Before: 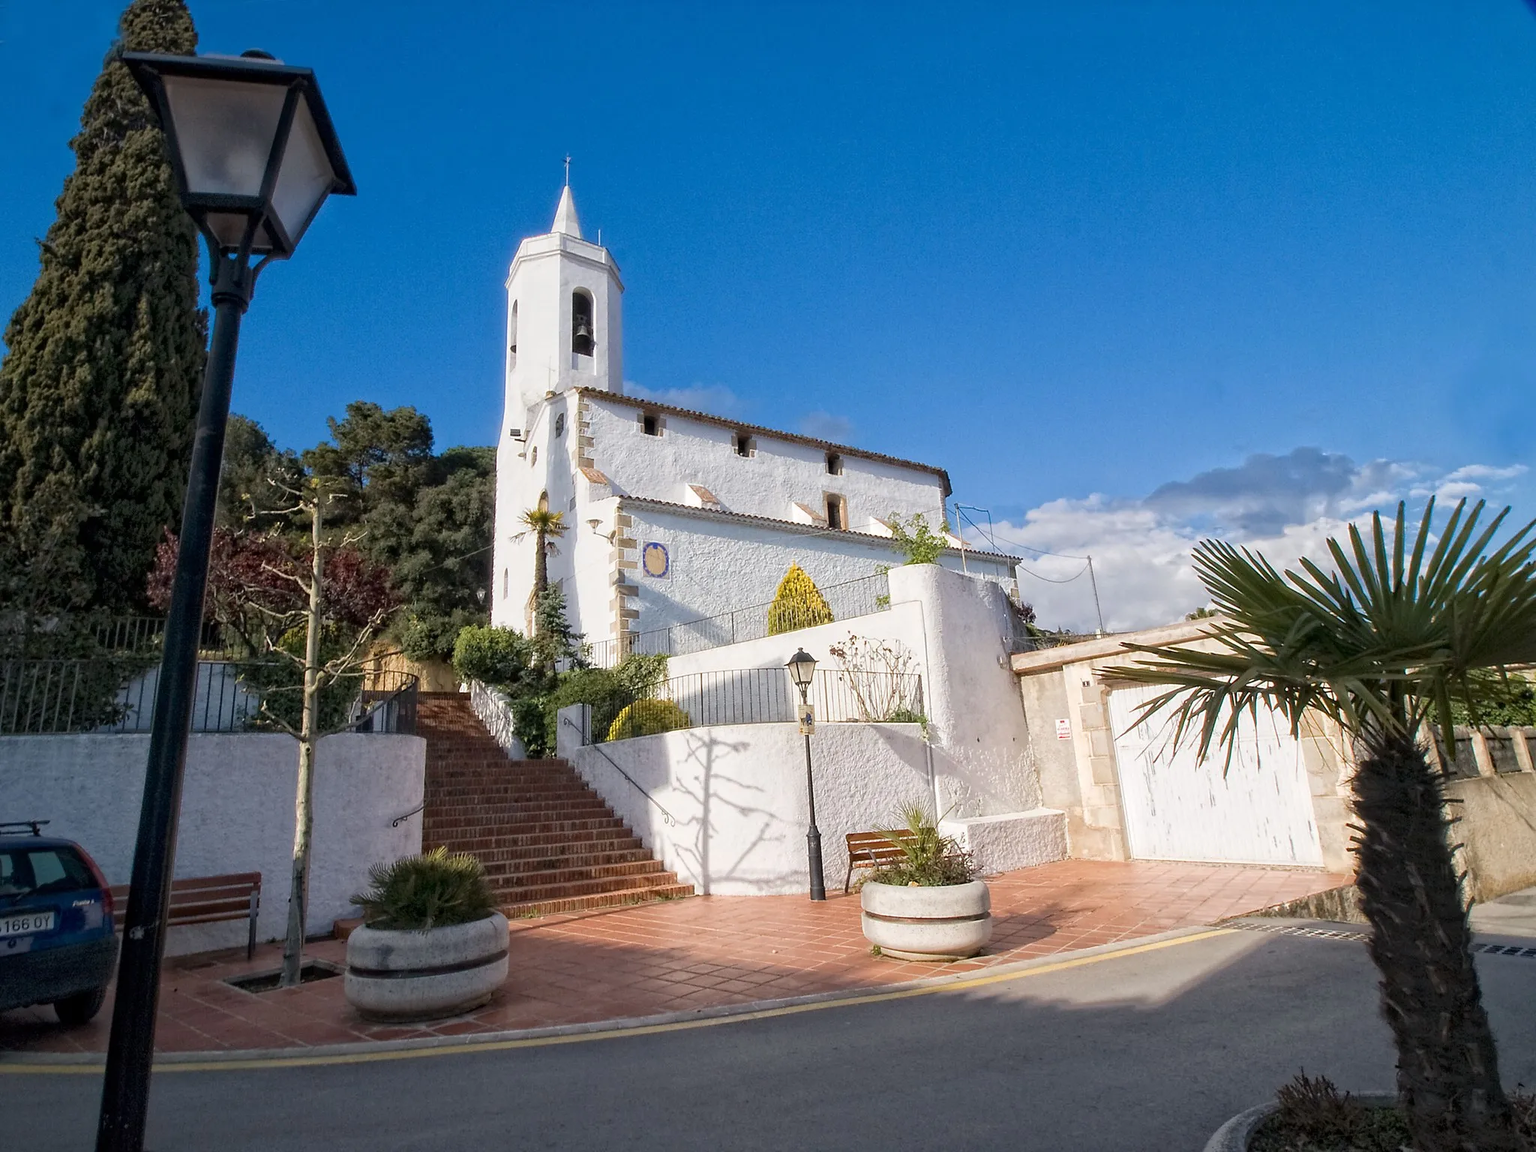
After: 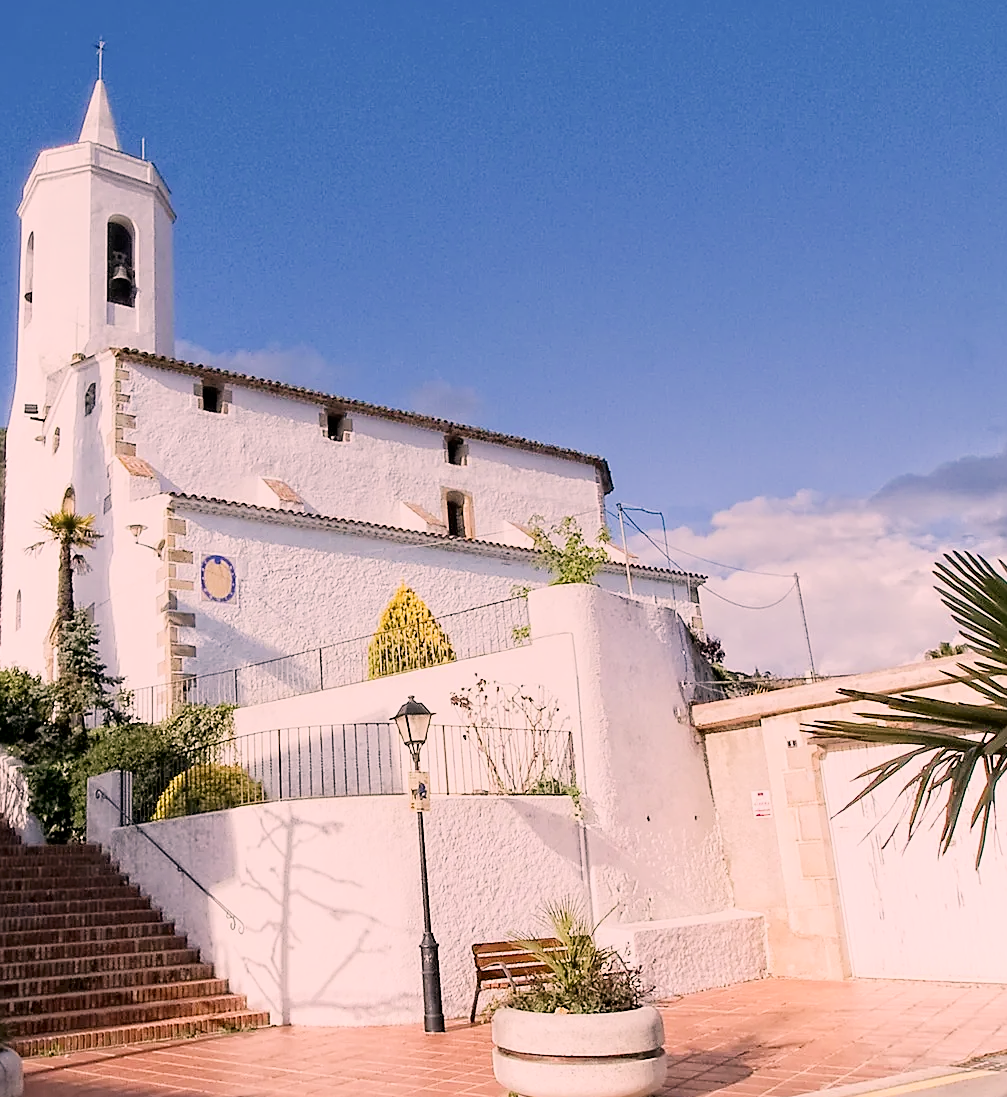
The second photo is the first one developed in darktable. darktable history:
exposure: exposure 0.377 EV, compensate highlight preservation false
filmic rgb: black relative exposure -7.65 EV, white relative exposure 4.56 EV, hardness 3.61
sharpen: on, module defaults
crop: left 32.062%, top 10.963%, right 18.757%, bottom 17.553%
shadows and highlights: shadows -60.44, white point adjustment -5.24, highlights 61.08
color correction: highlights a* 12.71, highlights b* 5.48
